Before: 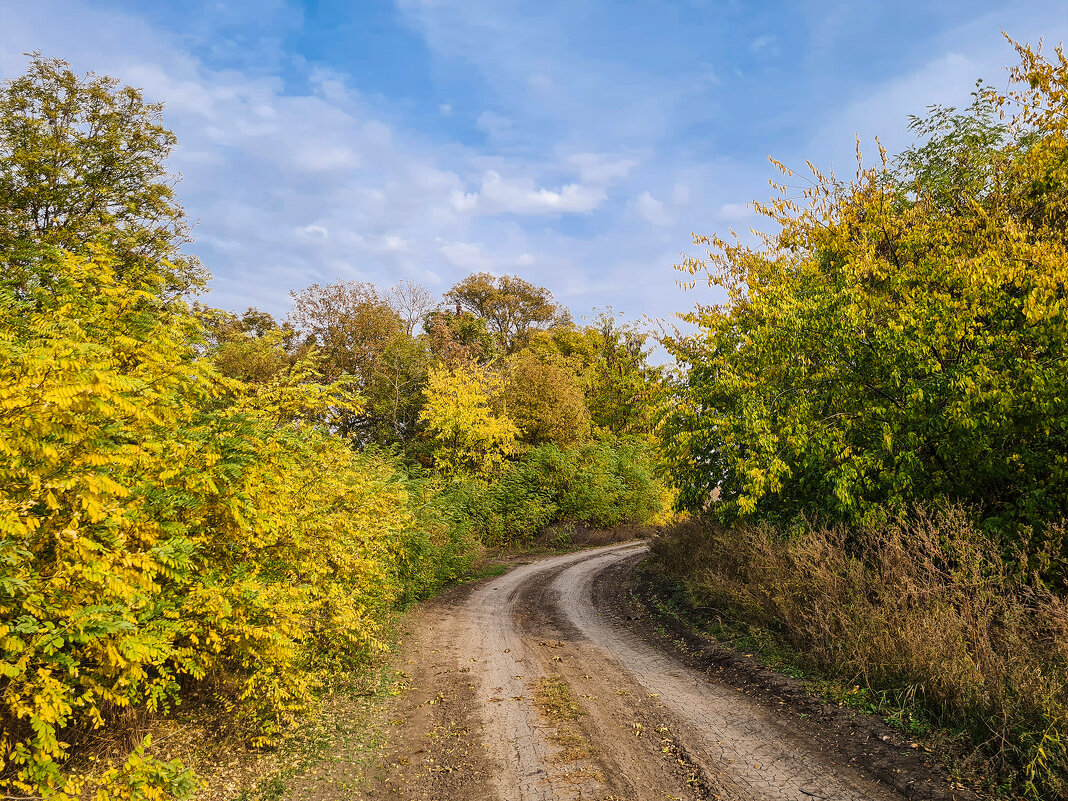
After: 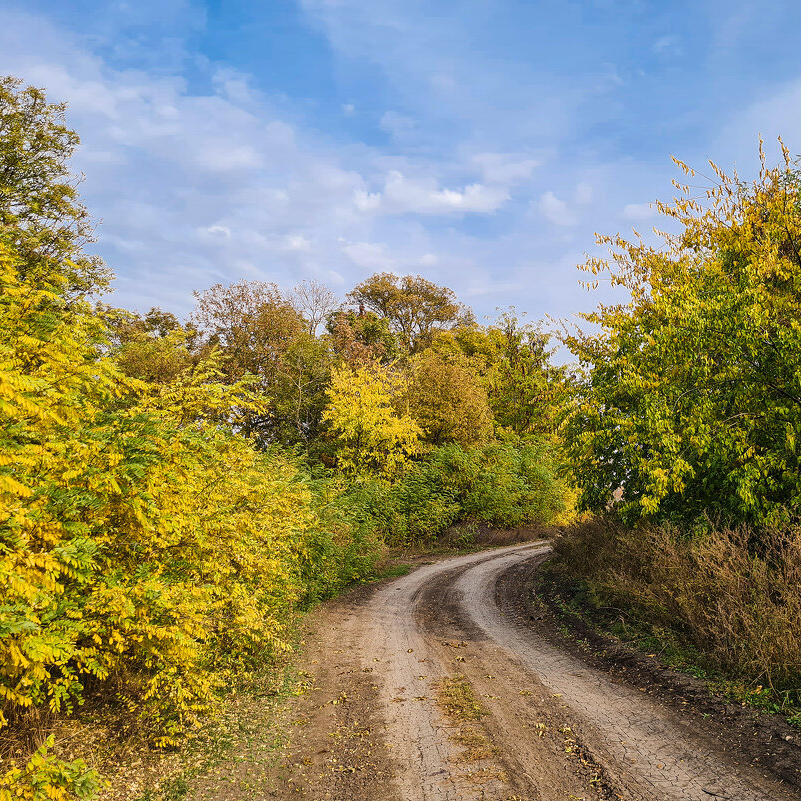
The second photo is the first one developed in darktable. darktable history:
crop: left 9.156%, right 15.757%
